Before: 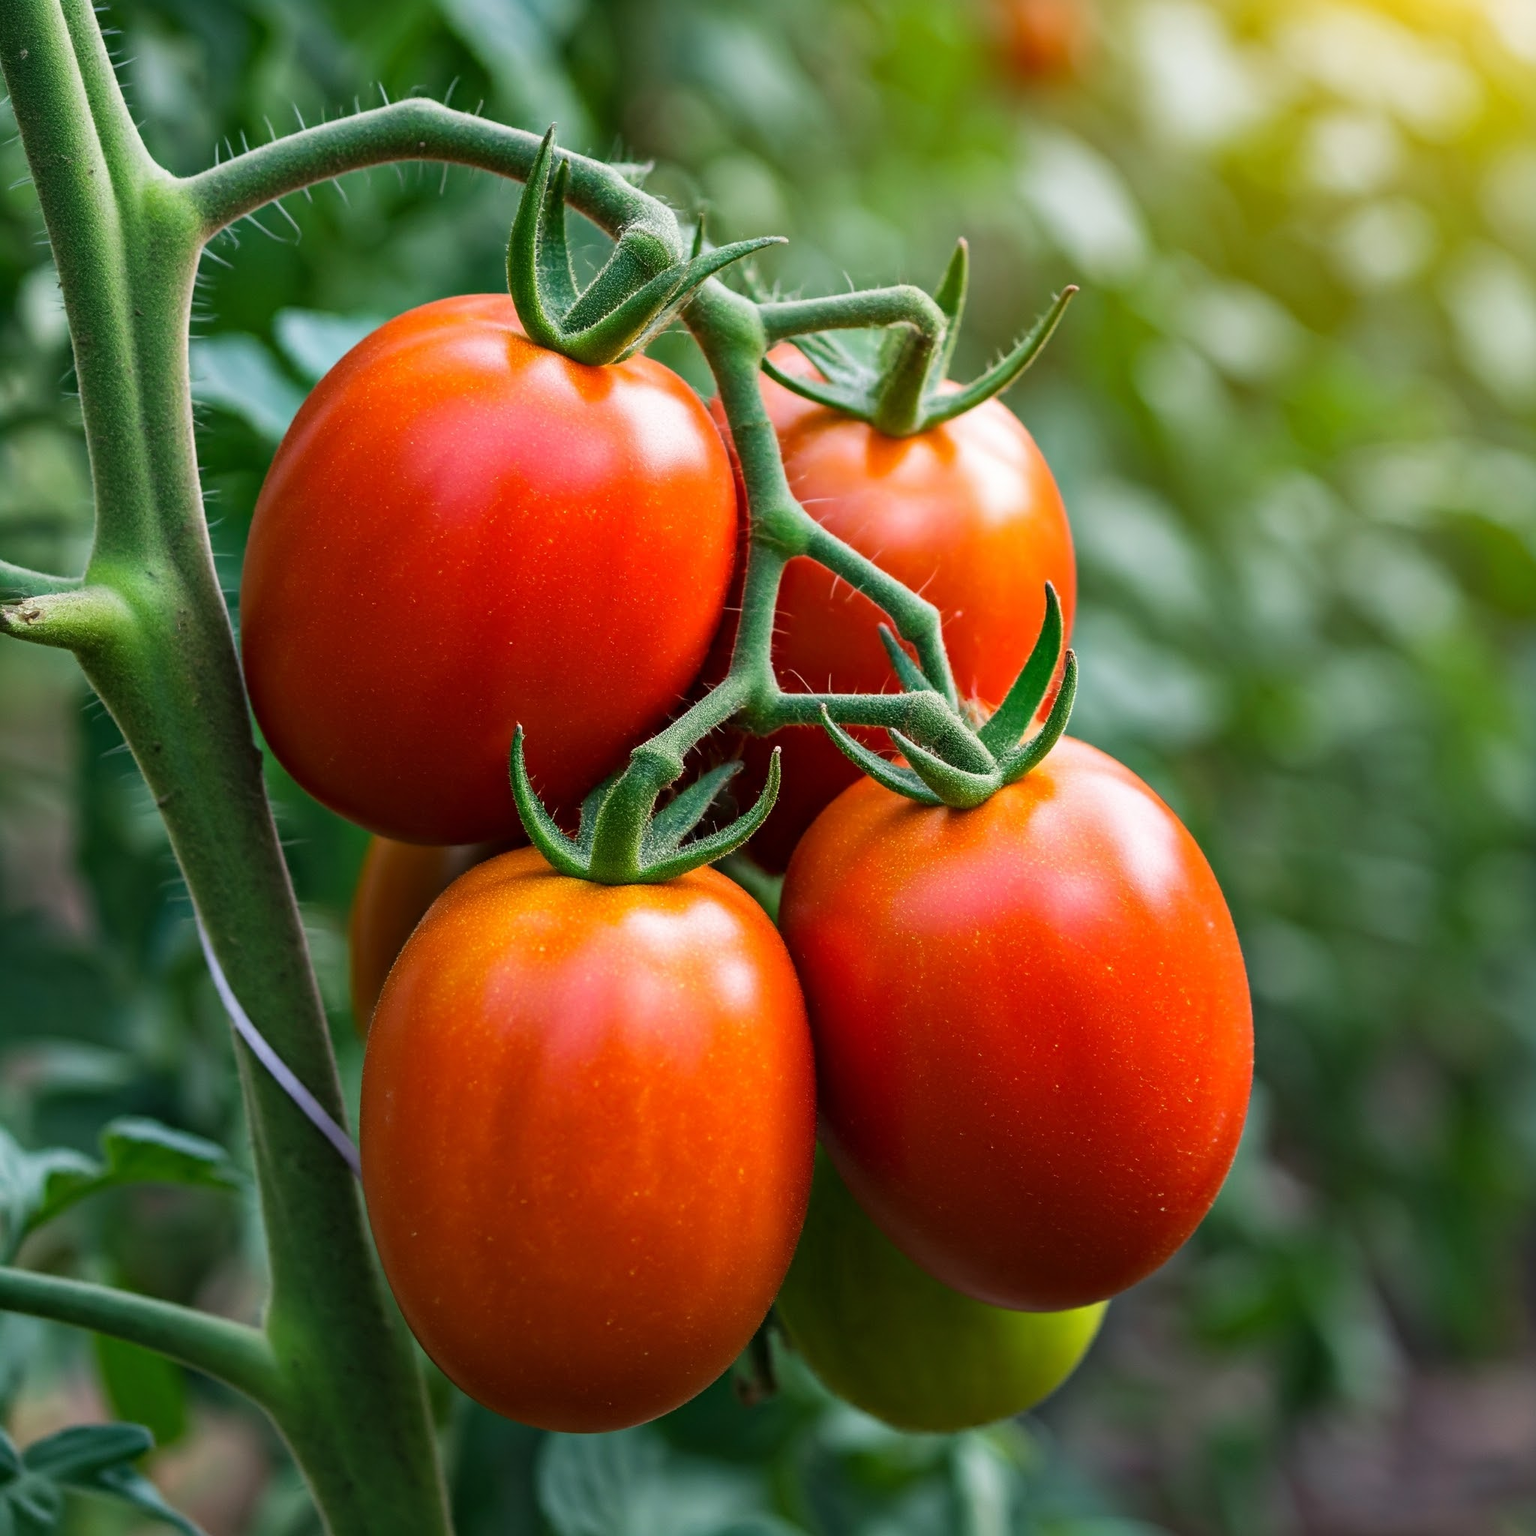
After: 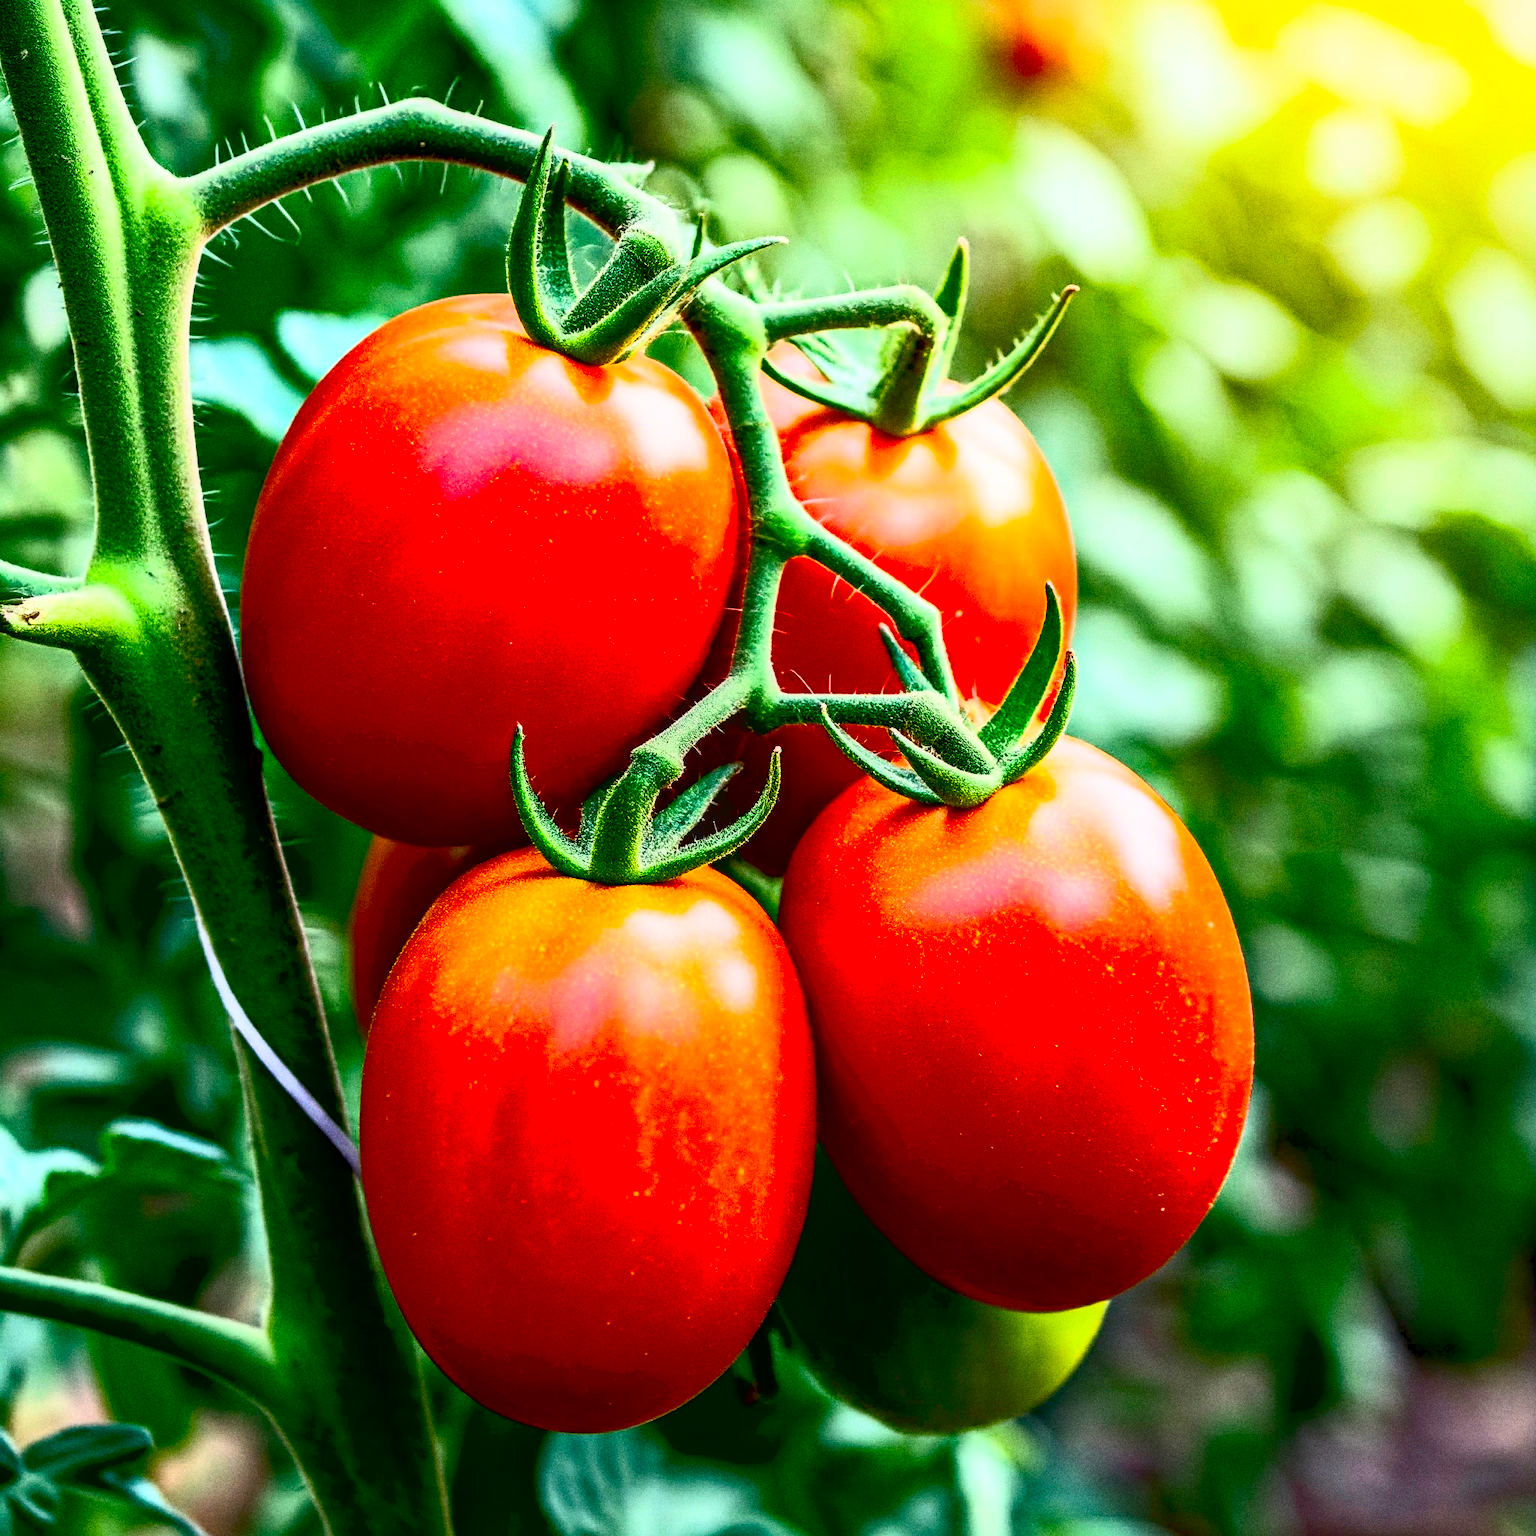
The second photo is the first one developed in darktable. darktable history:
exposure: black level correction 0.025, exposure 0.182 EV, compensate highlight preservation false
contrast brightness saturation: contrast 0.83, brightness 0.59, saturation 0.59
grain: coarseness 0.09 ISO, strength 40%
local contrast: on, module defaults
